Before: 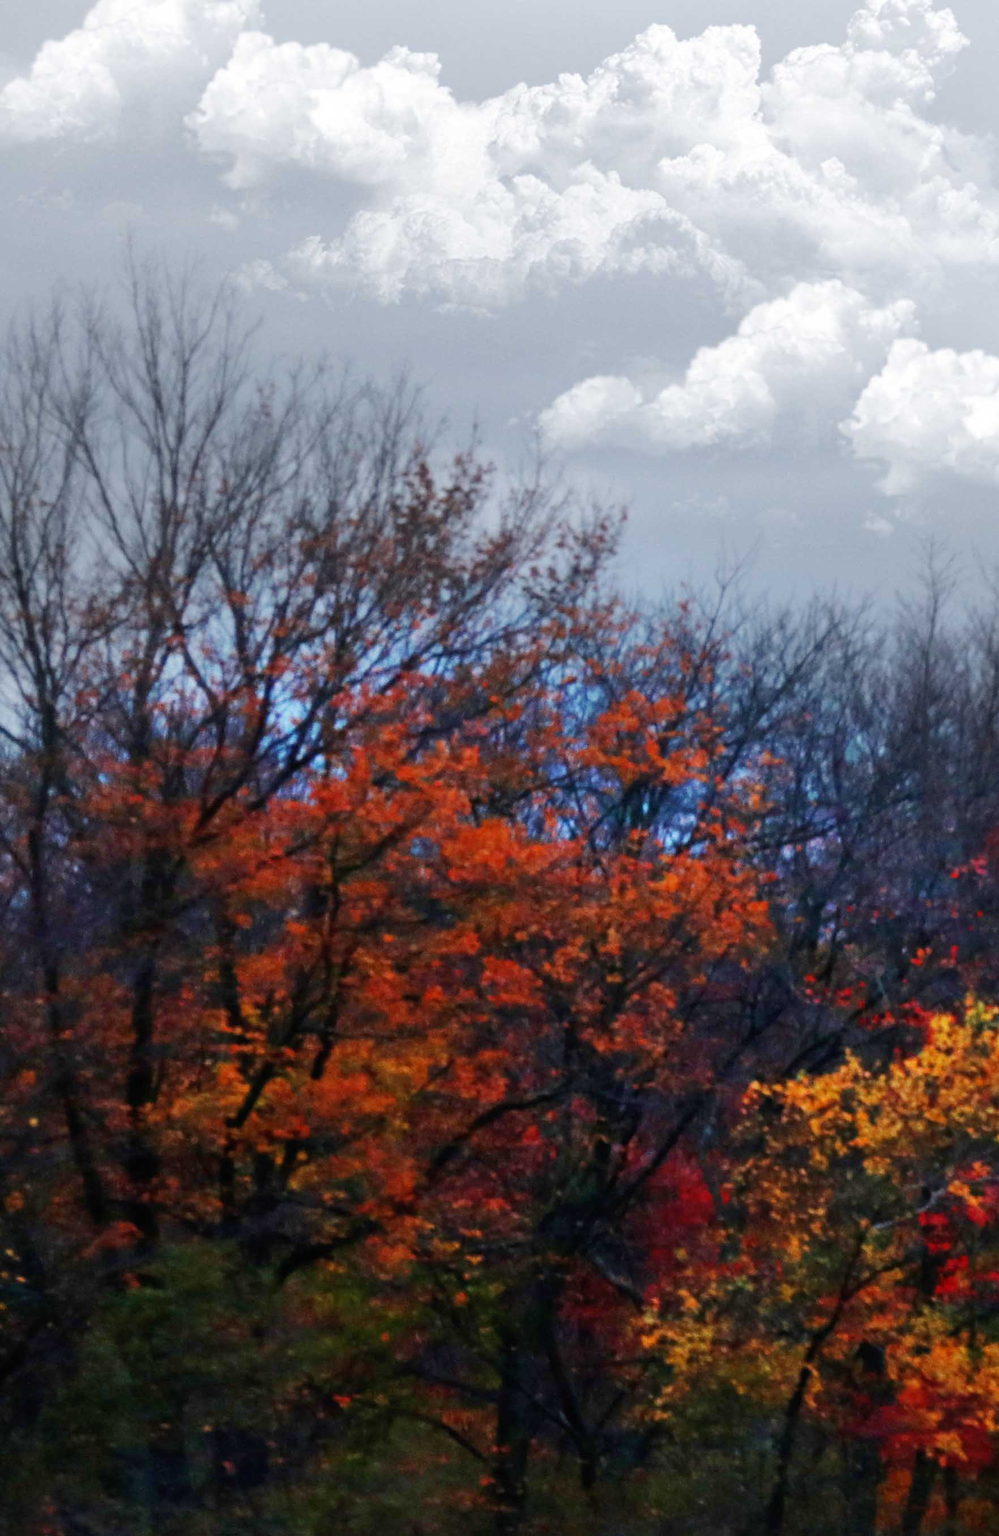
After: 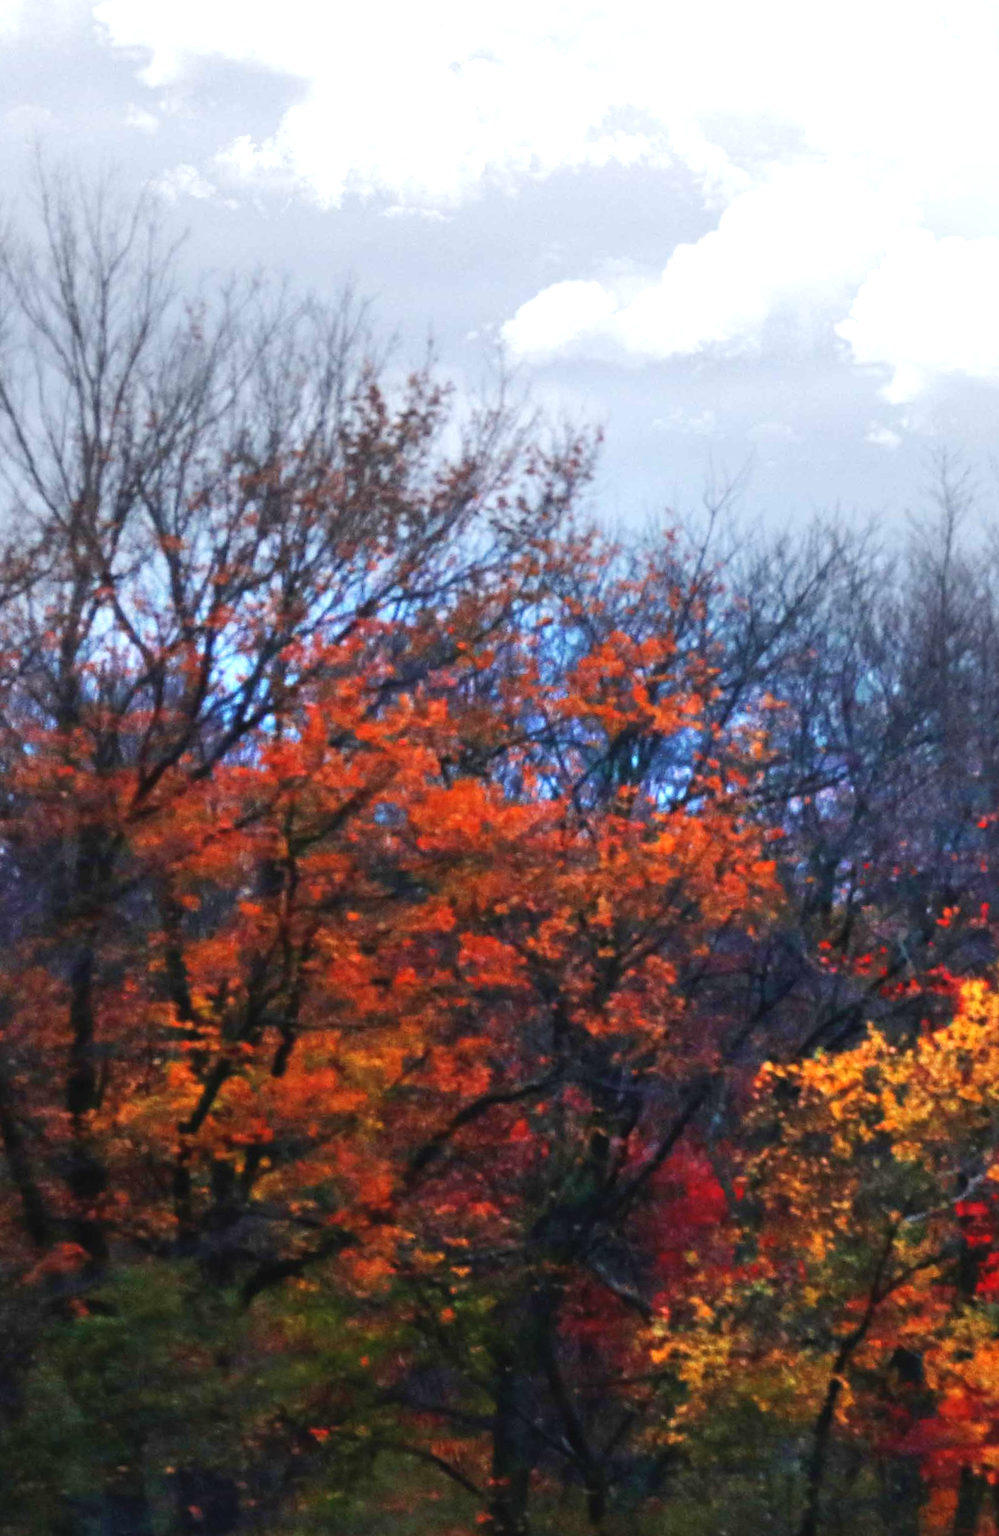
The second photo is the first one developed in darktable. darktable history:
tone equalizer: on, module defaults
crop and rotate: angle 1.96°, left 5.673%, top 5.673%
exposure: black level correction -0.002, exposure 0.708 EV, compensate exposure bias true, compensate highlight preservation false
